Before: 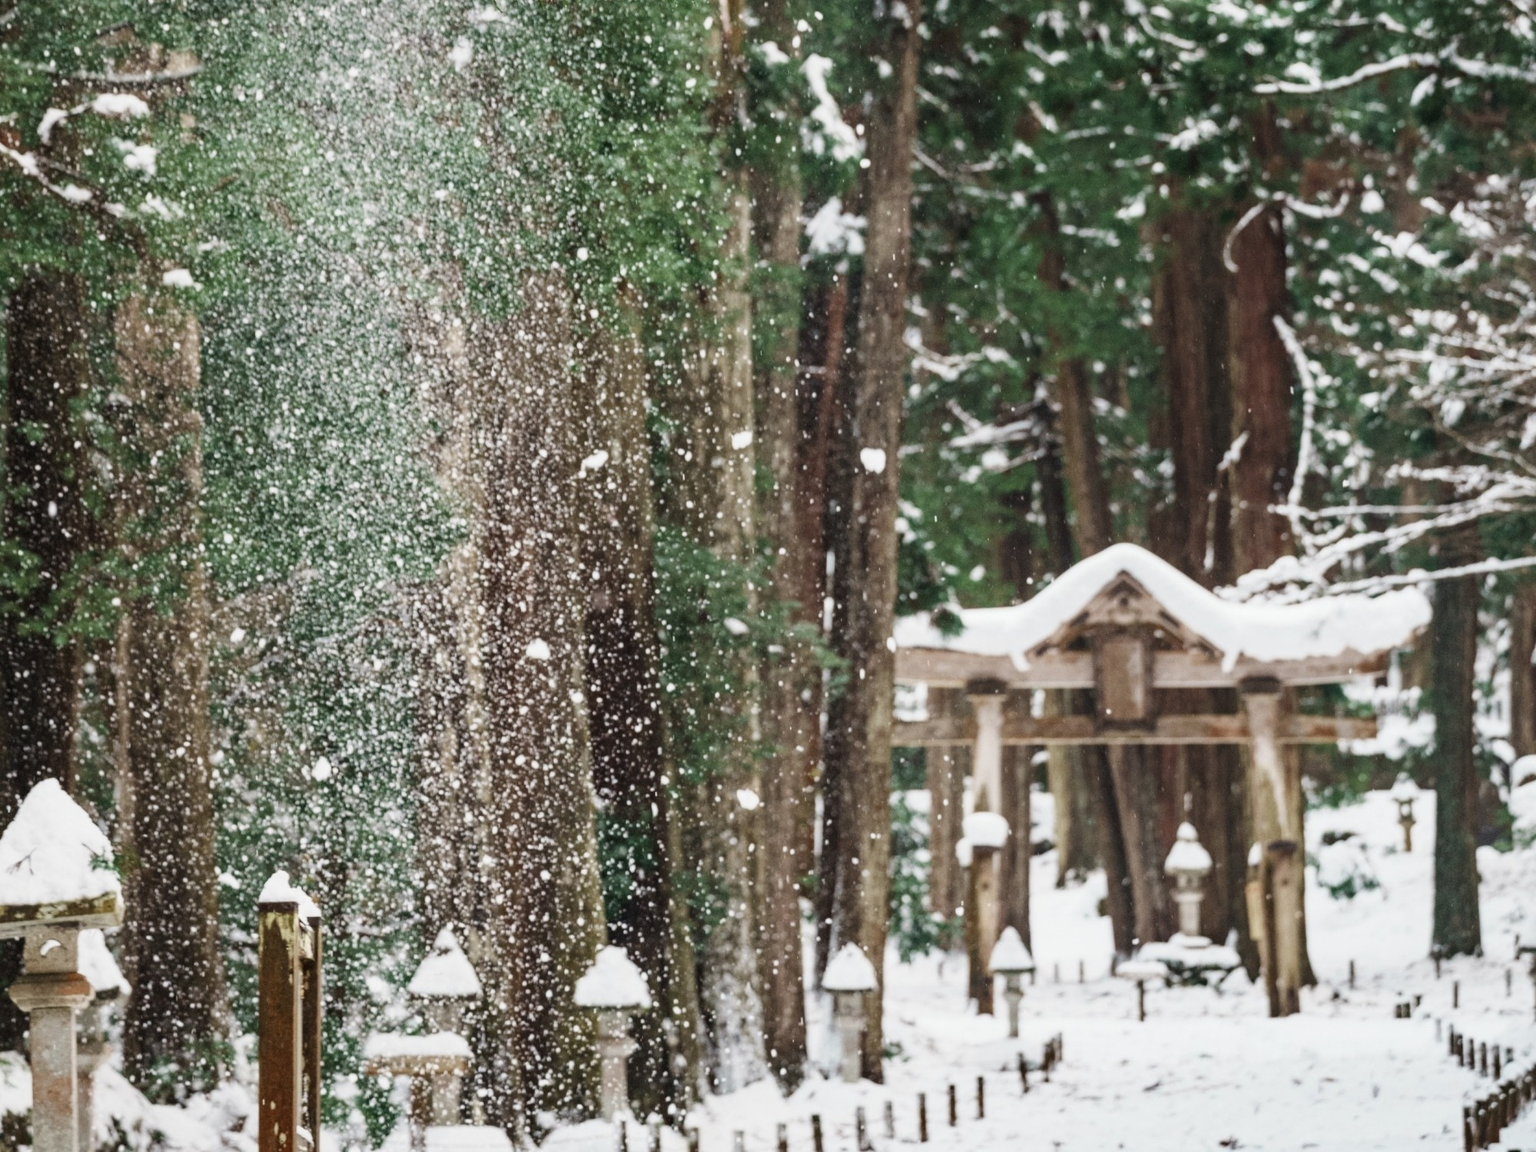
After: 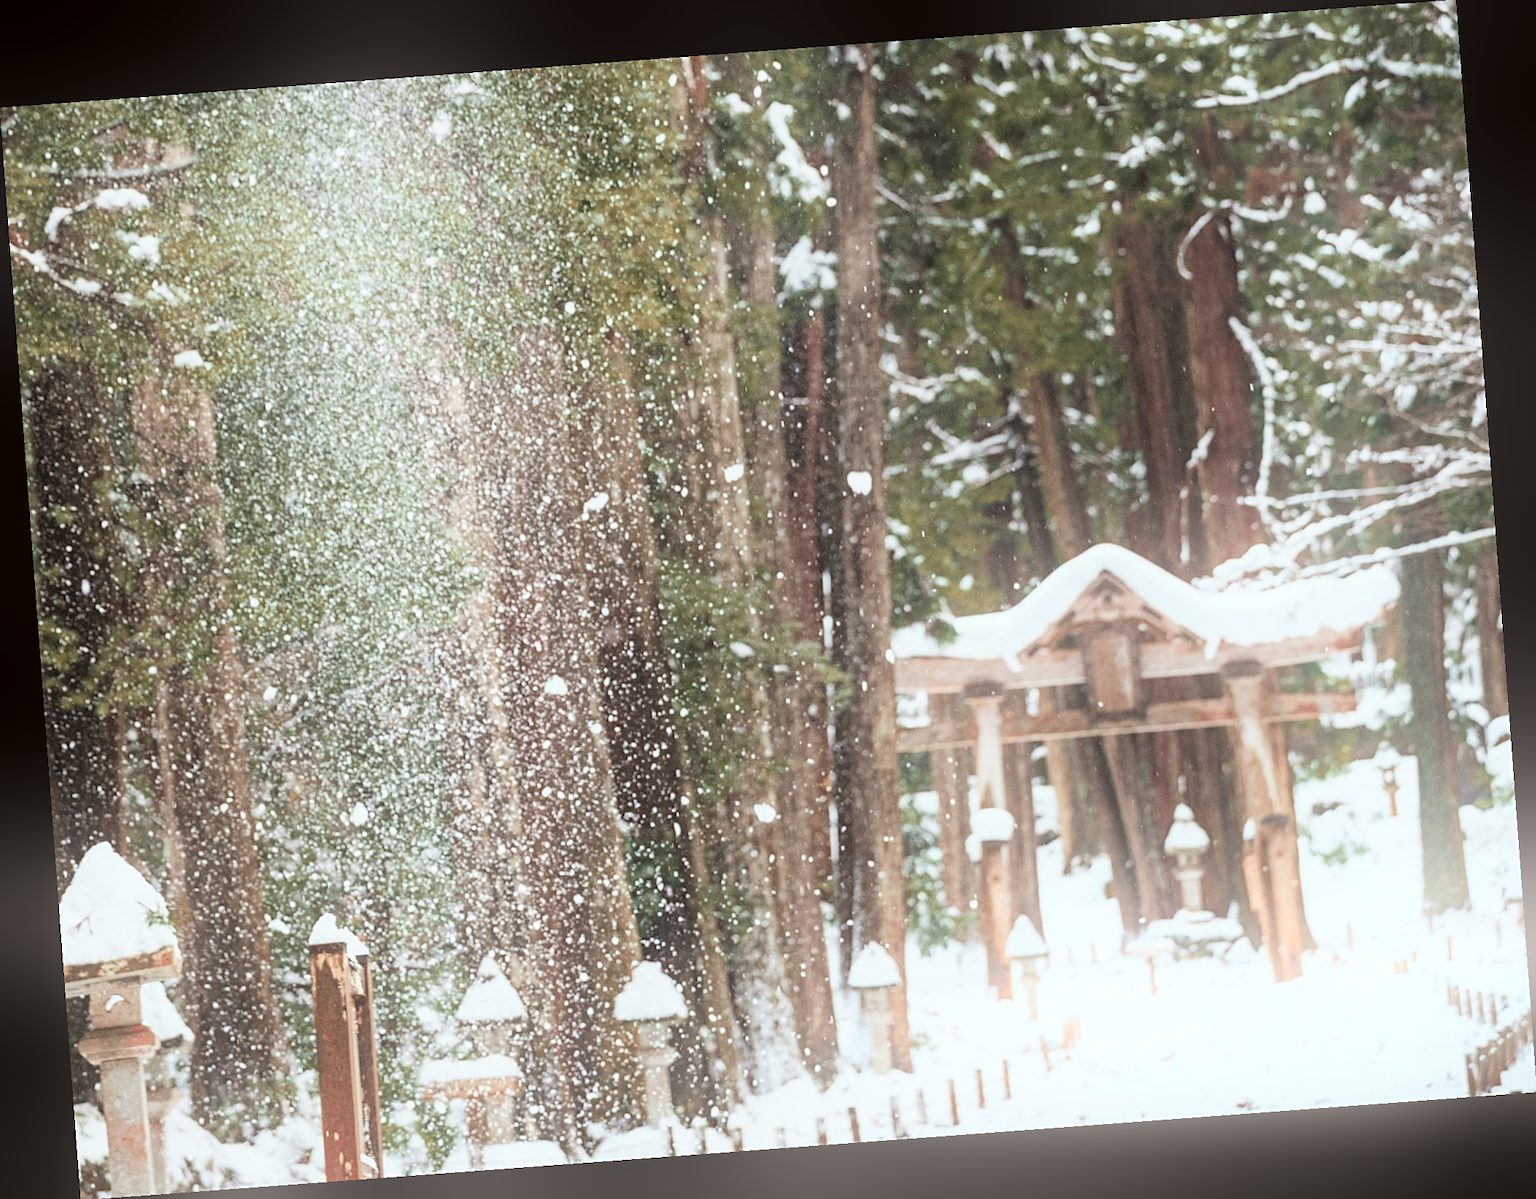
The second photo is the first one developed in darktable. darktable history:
color zones: curves: ch2 [(0, 0.488) (0.143, 0.417) (0.286, 0.212) (0.429, 0.179) (0.571, 0.154) (0.714, 0.415) (0.857, 0.495) (1, 0.488)]
tone equalizer: on, module defaults
color correction: highlights a* -2.73, highlights b* -2.09, shadows a* 2.41, shadows b* 2.73
levels: mode automatic, black 0.023%, white 99.97%, levels [0.062, 0.494, 0.925]
rotate and perspective: rotation -4.25°, automatic cropping off
contrast brightness saturation: brightness 0.15
bloom: on, module defaults
sharpen: on, module defaults
